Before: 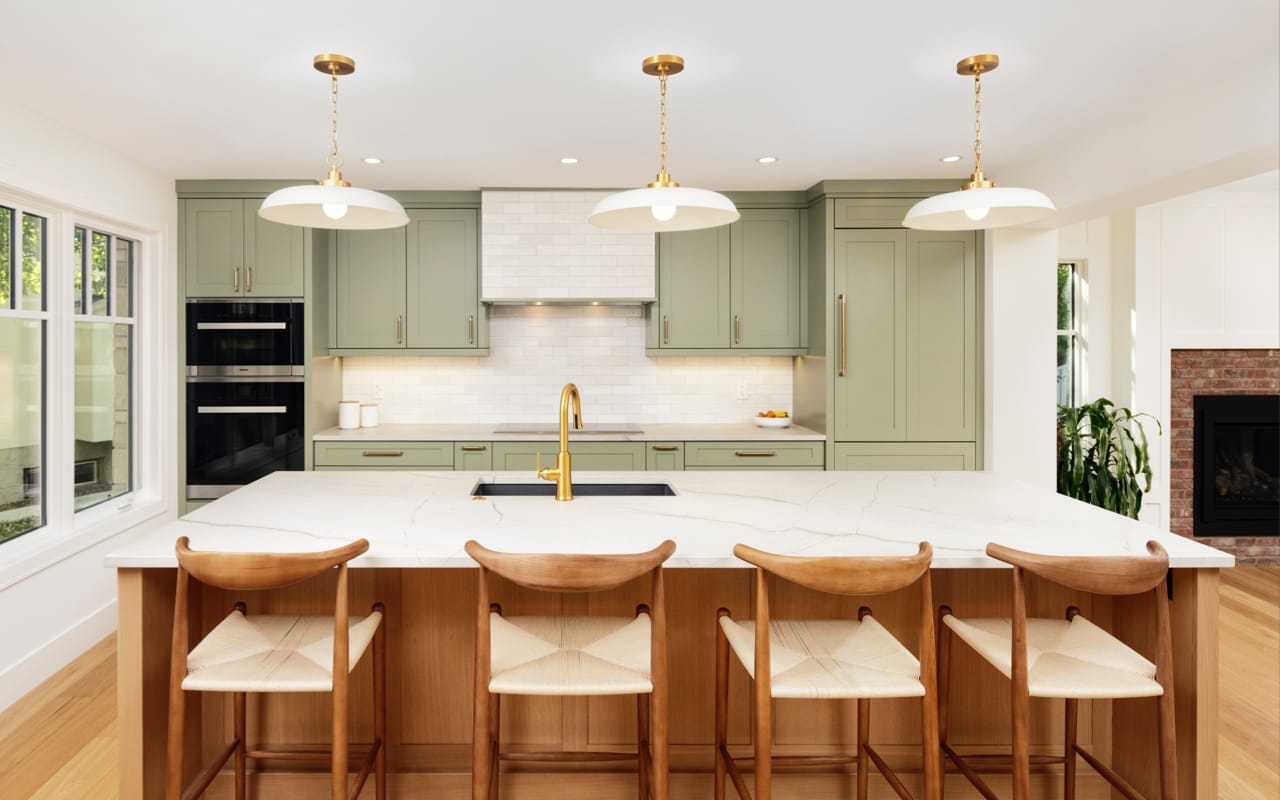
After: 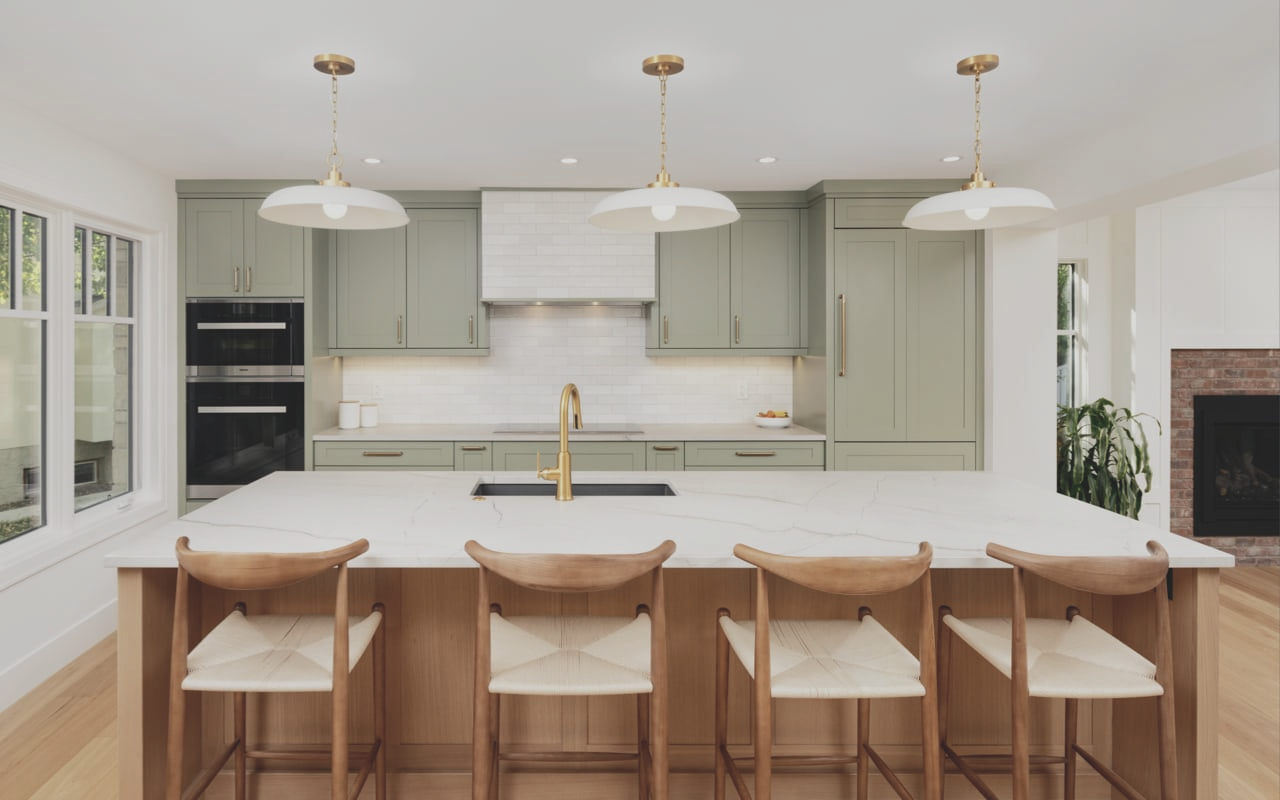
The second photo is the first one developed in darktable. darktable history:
contrast brightness saturation: contrast -0.254, saturation -0.427
